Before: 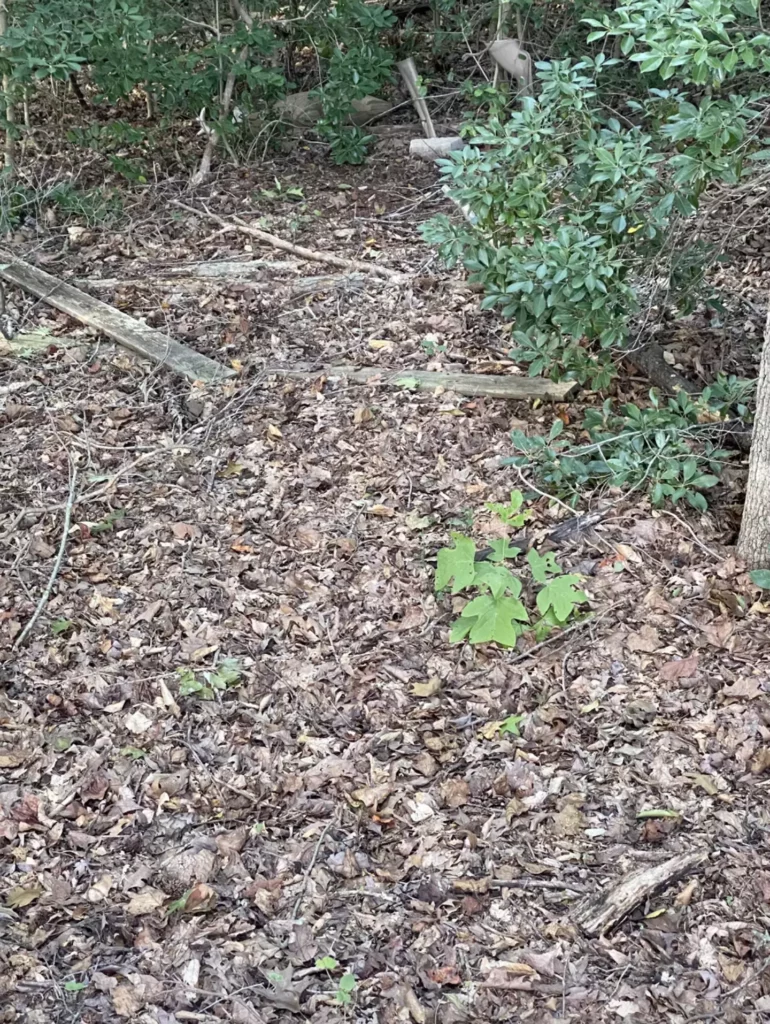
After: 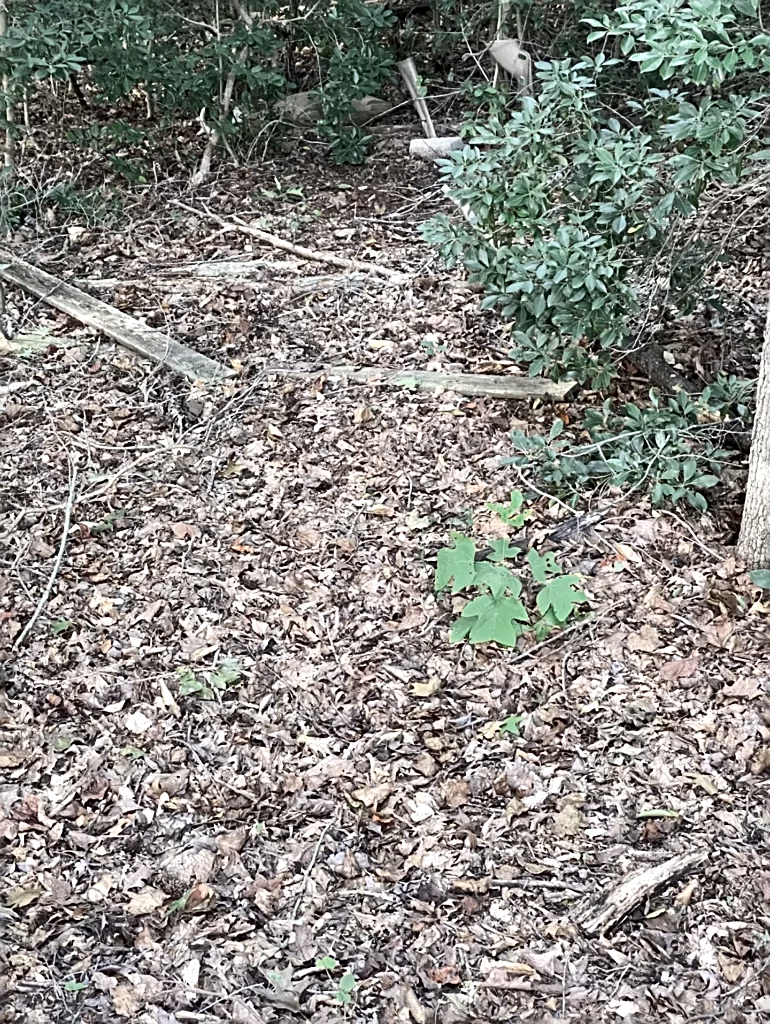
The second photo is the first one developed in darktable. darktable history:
color zones: curves: ch0 [(0, 0.5) (0.125, 0.4) (0.25, 0.5) (0.375, 0.4) (0.5, 0.4) (0.625, 0.35) (0.75, 0.35) (0.875, 0.5)]; ch1 [(0, 0.35) (0.125, 0.45) (0.25, 0.35) (0.375, 0.35) (0.5, 0.35) (0.625, 0.35) (0.75, 0.45) (0.875, 0.35)]; ch2 [(0, 0.6) (0.125, 0.5) (0.25, 0.5) (0.375, 0.6) (0.5, 0.6) (0.625, 0.5) (0.75, 0.5) (0.875, 0.5)]
sharpen: on, module defaults
tone equalizer: -8 EV -0.417 EV, -7 EV -0.389 EV, -6 EV -0.333 EV, -5 EV -0.222 EV, -3 EV 0.222 EV, -2 EV 0.333 EV, -1 EV 0.389 EV, +0 EV 0.417 EV, edges refinement/feathering 500, mask exposure compensation -1.57 EV, preserve details no
contrast brightness saturation: contrast 0.14
